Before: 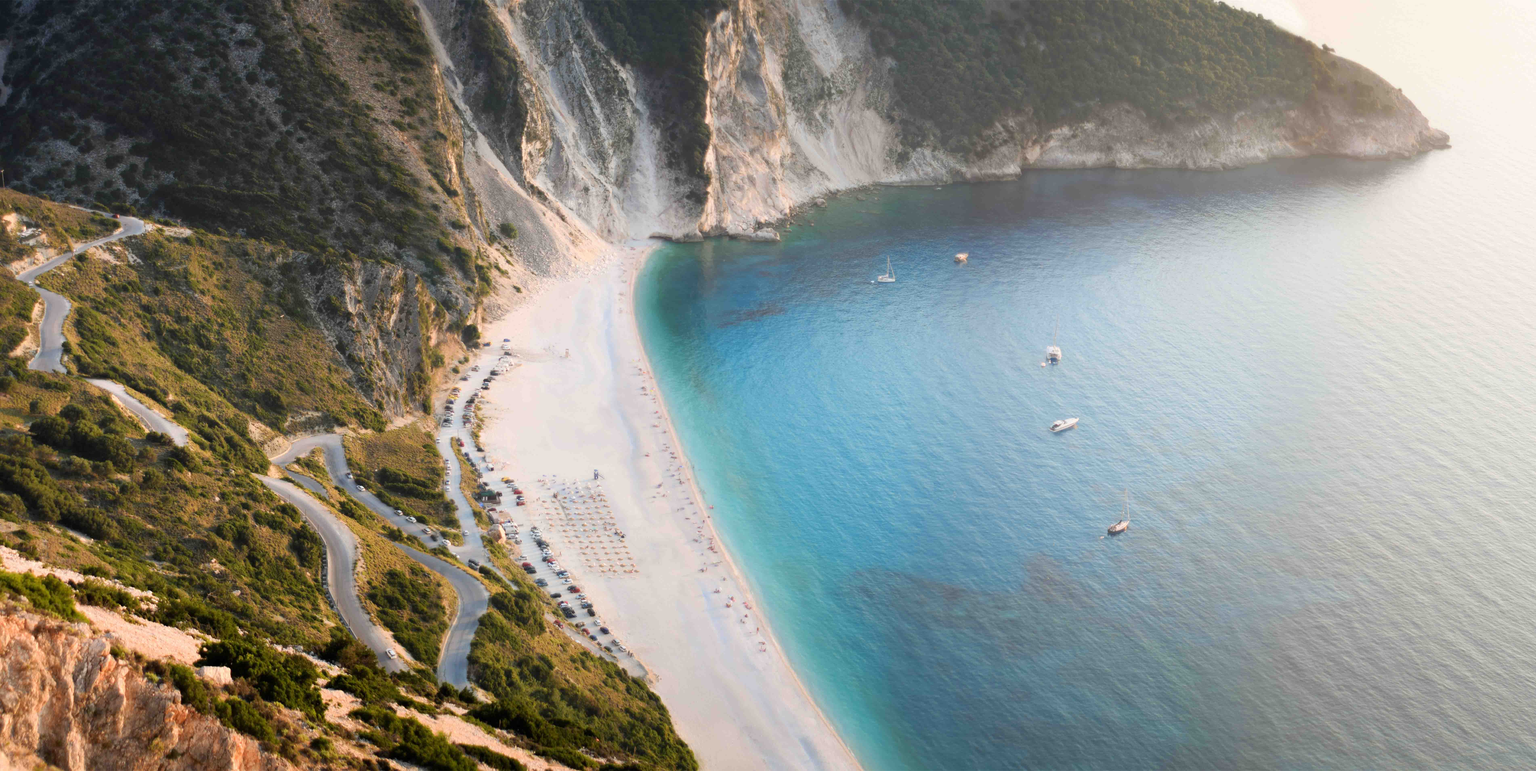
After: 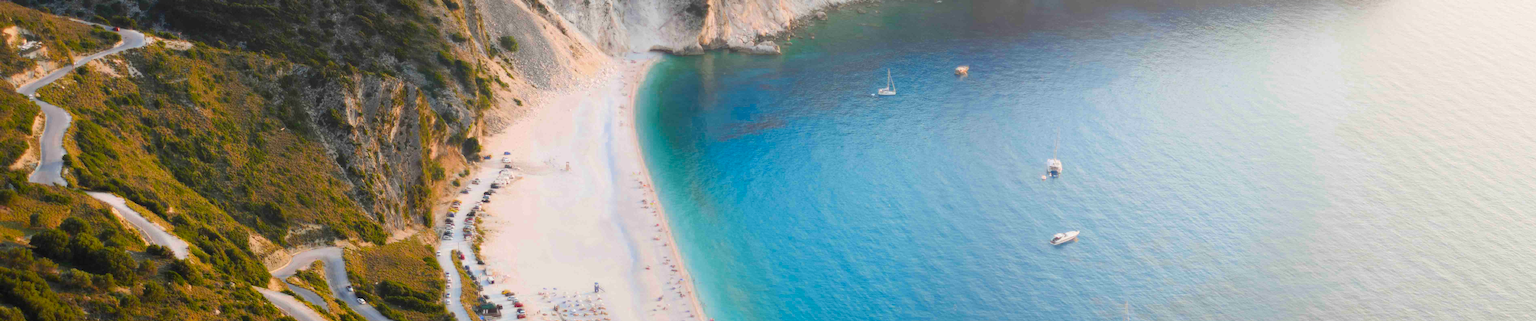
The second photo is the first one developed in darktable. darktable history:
crop and rotate: top 24.307%, bottom 34.043%
color zones: curves: ch0 [(0, 0.425) (0.143, 0.422) (0.286, 0.42) (0.429, 0.419) (0.571, 0.419) (0.714, 0.42) (0.857, 0.422) (1, 0.425)]; ch1 [(0, 0.666) (0.143, 0.669) (0.286, 0.671) (0.429, 0.67) (0.571, 0.67) (0.714, 0.67) (0.857, 0.67) (1, 0.666)]
